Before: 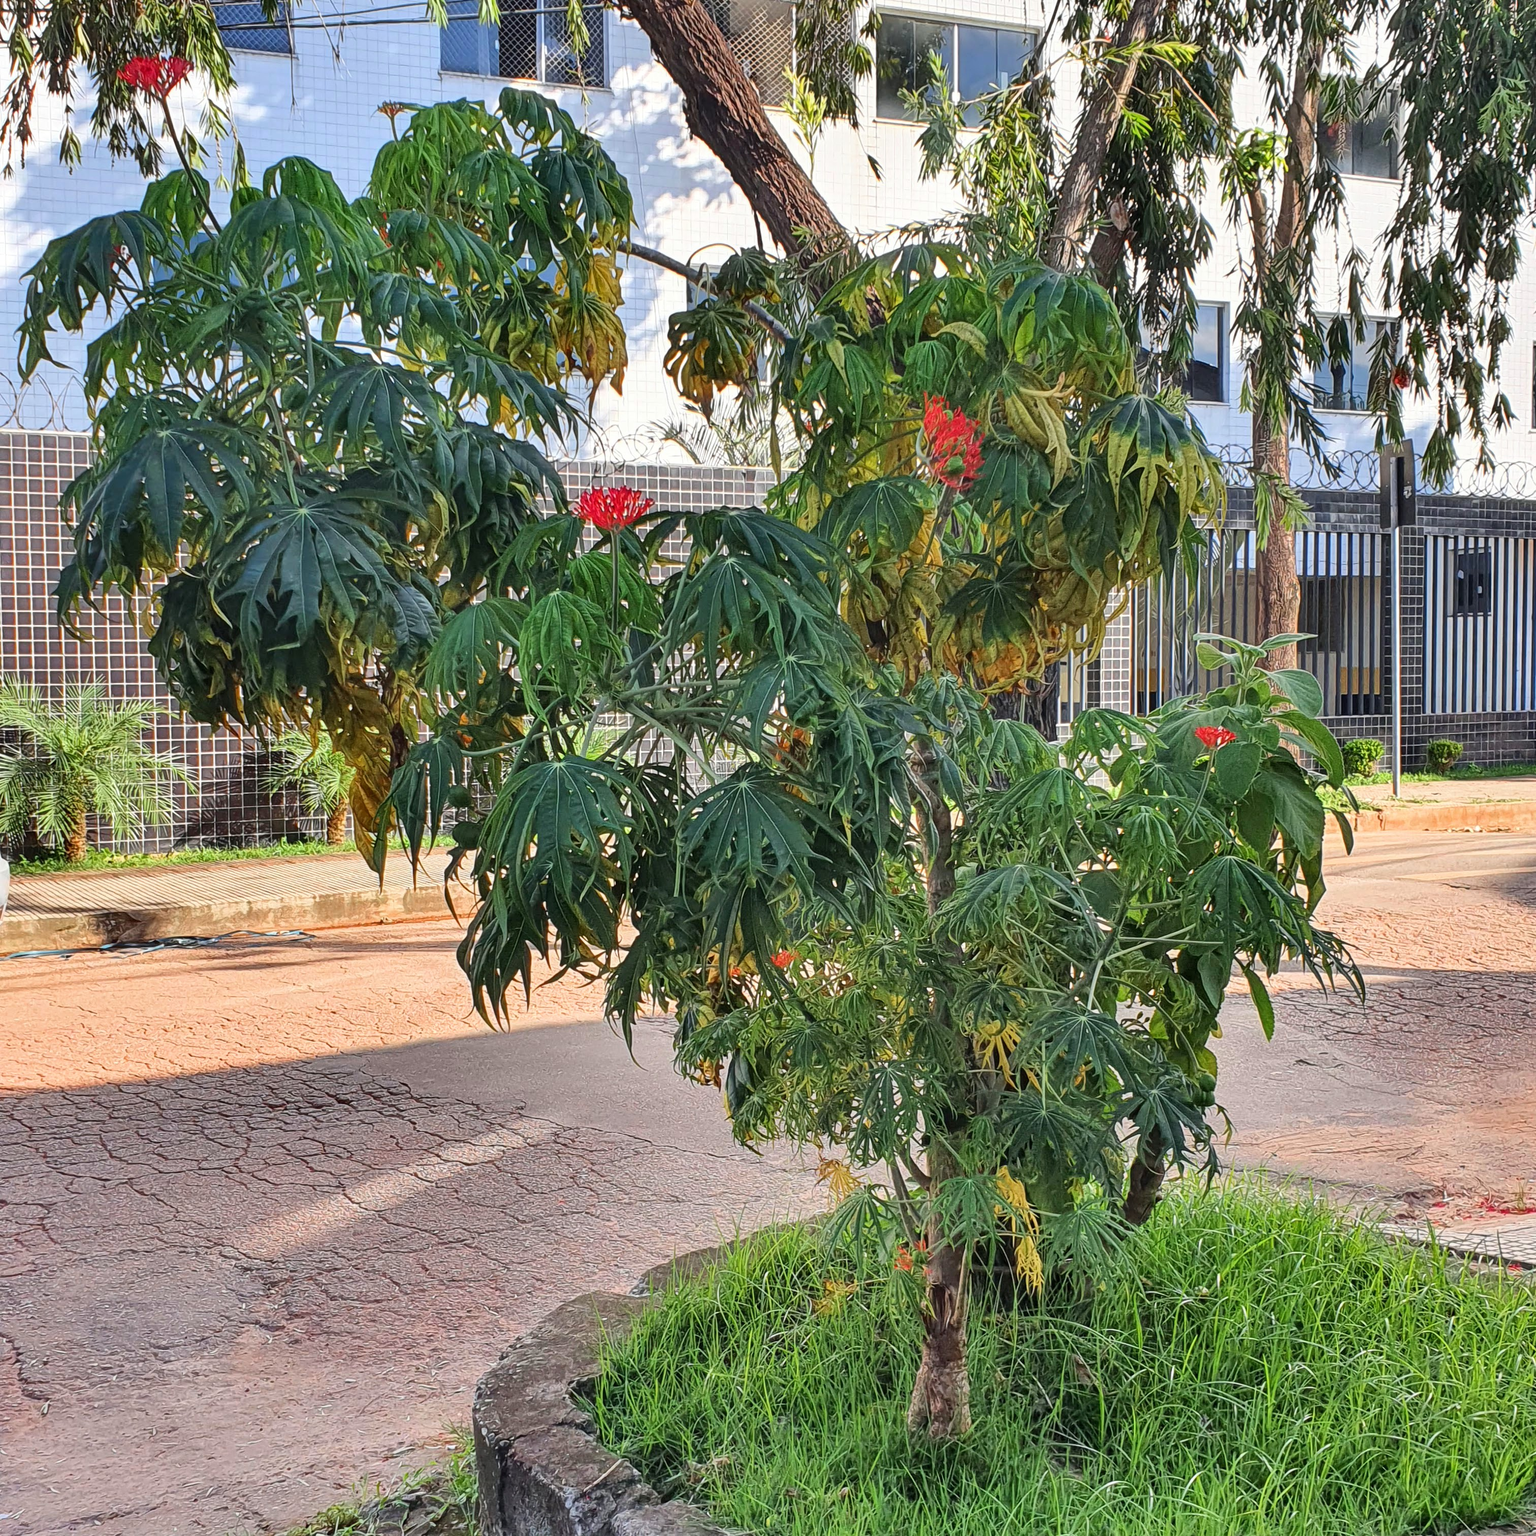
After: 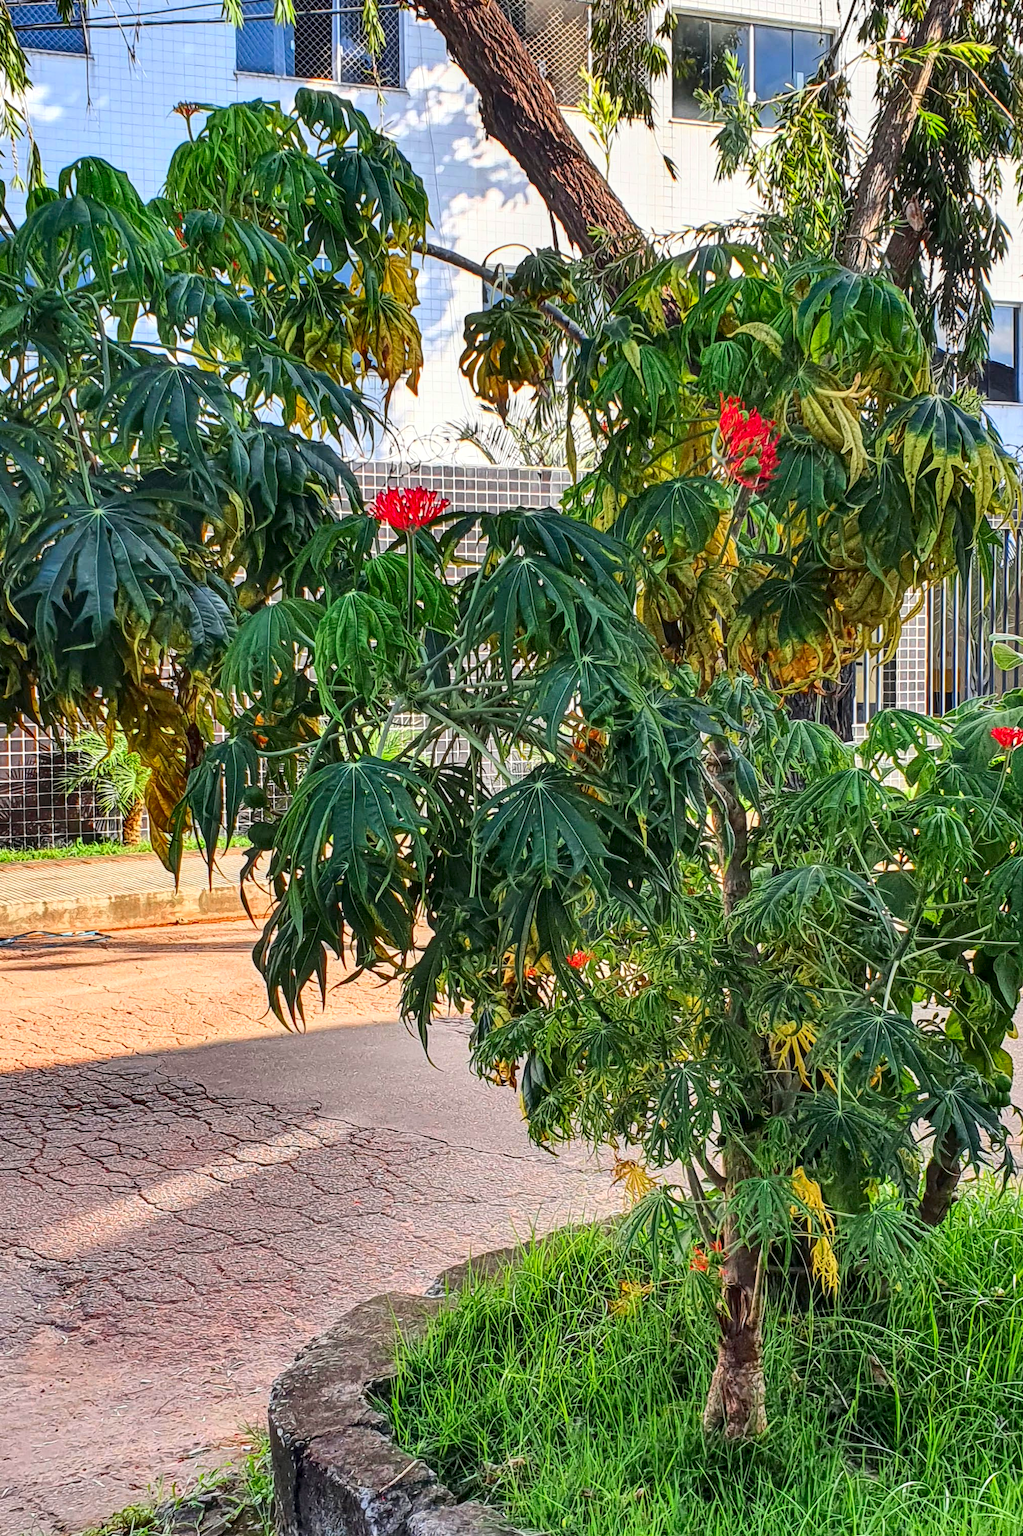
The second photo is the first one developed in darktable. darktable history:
local contrast: on, module defaults
crop and rotate: left 13.342%, right 19.991%
contrast brightness saturation: contrast 0.16, saturation 0.32
